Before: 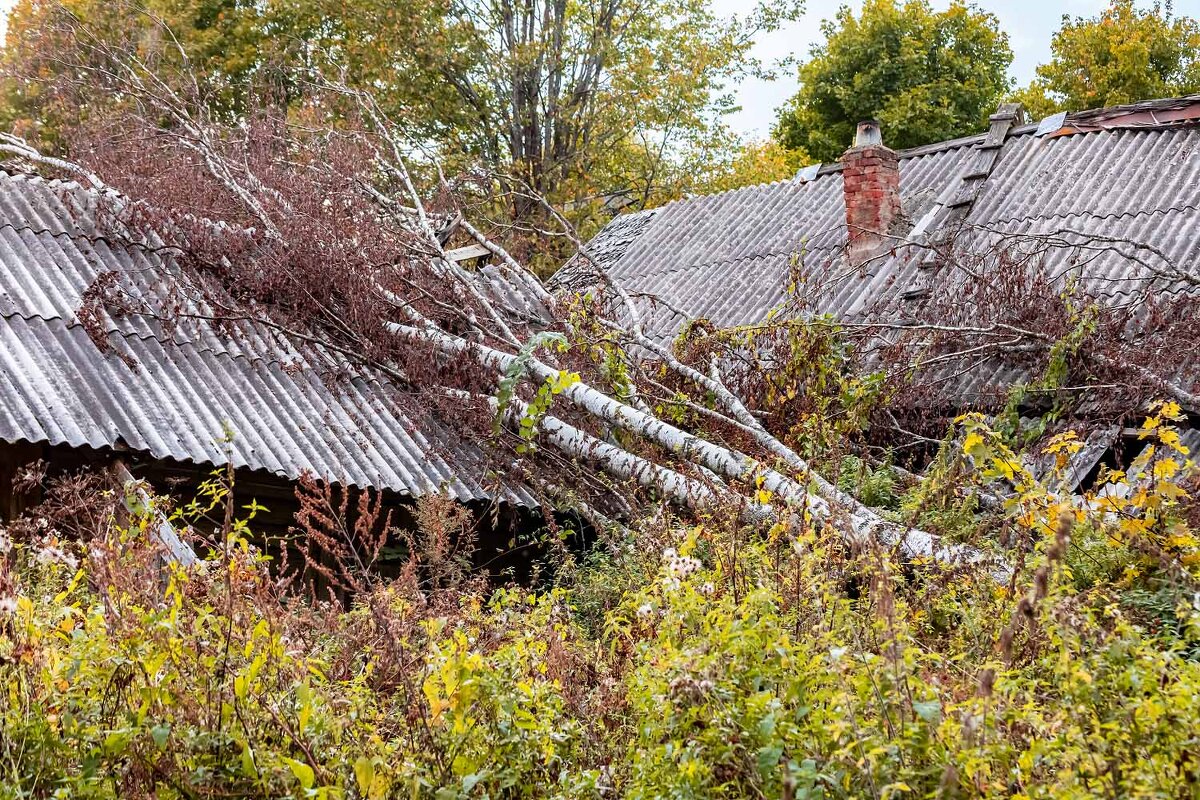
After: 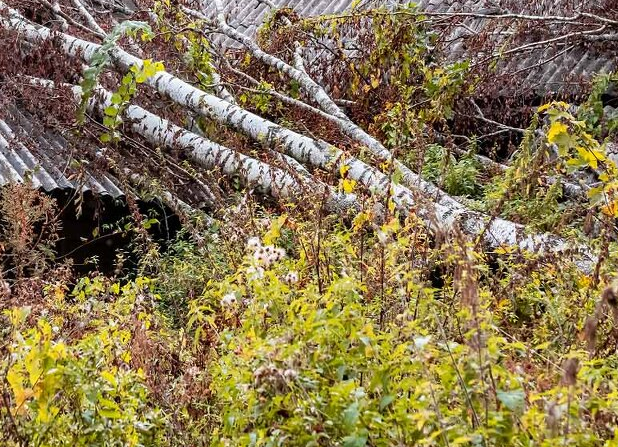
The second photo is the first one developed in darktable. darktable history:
crop: left 34.742%, top 38.91%, right 13.692%, bottom 5.144%
